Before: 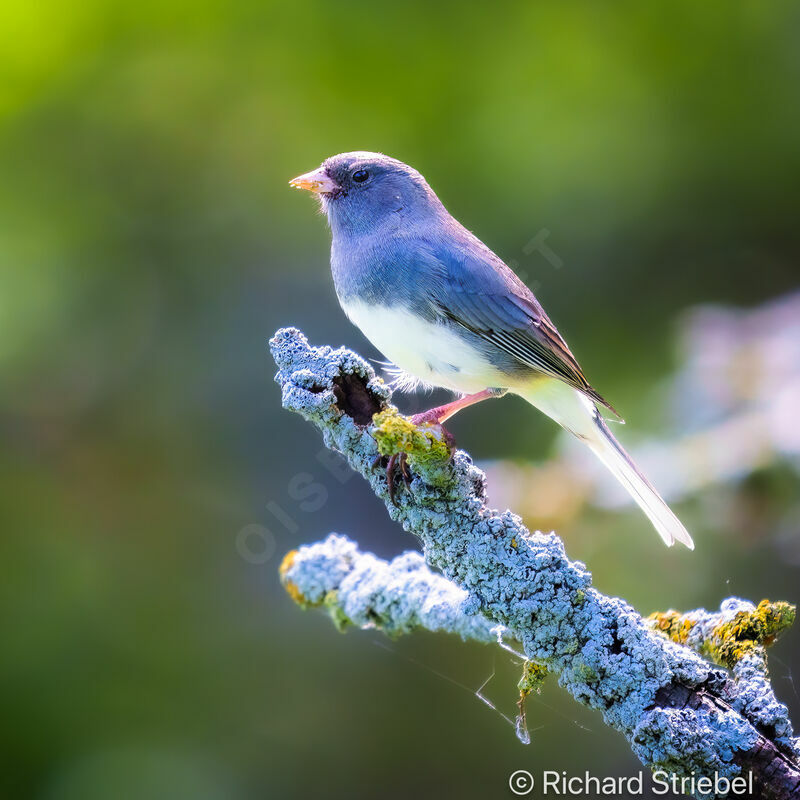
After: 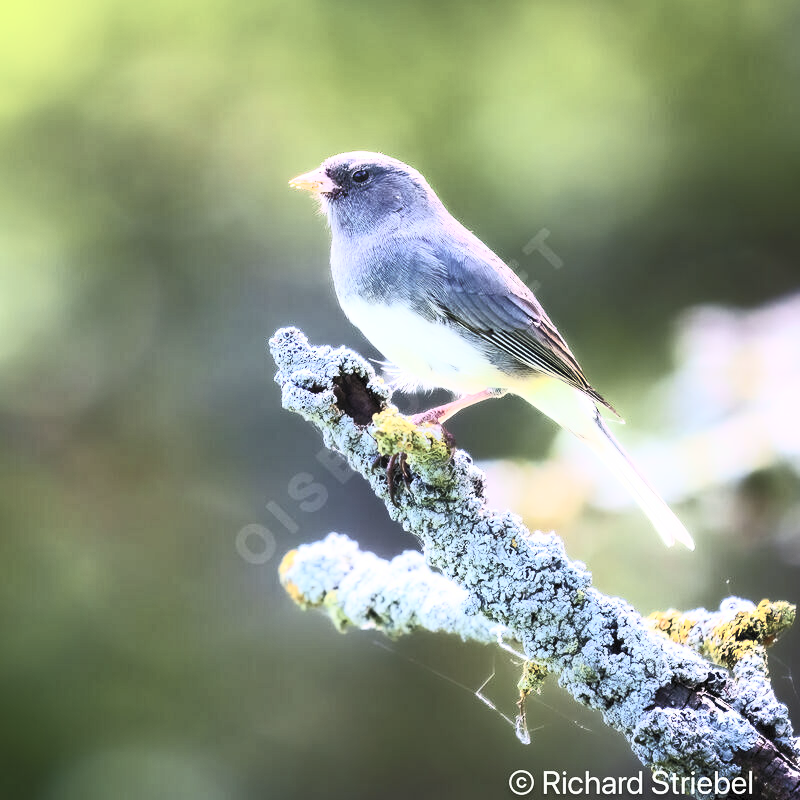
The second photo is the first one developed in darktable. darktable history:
shadows and highlights: shadows 25, highlights -25
contrast brightness saturation: contrast 0.57, brightness 0.57, saturation -0.34
